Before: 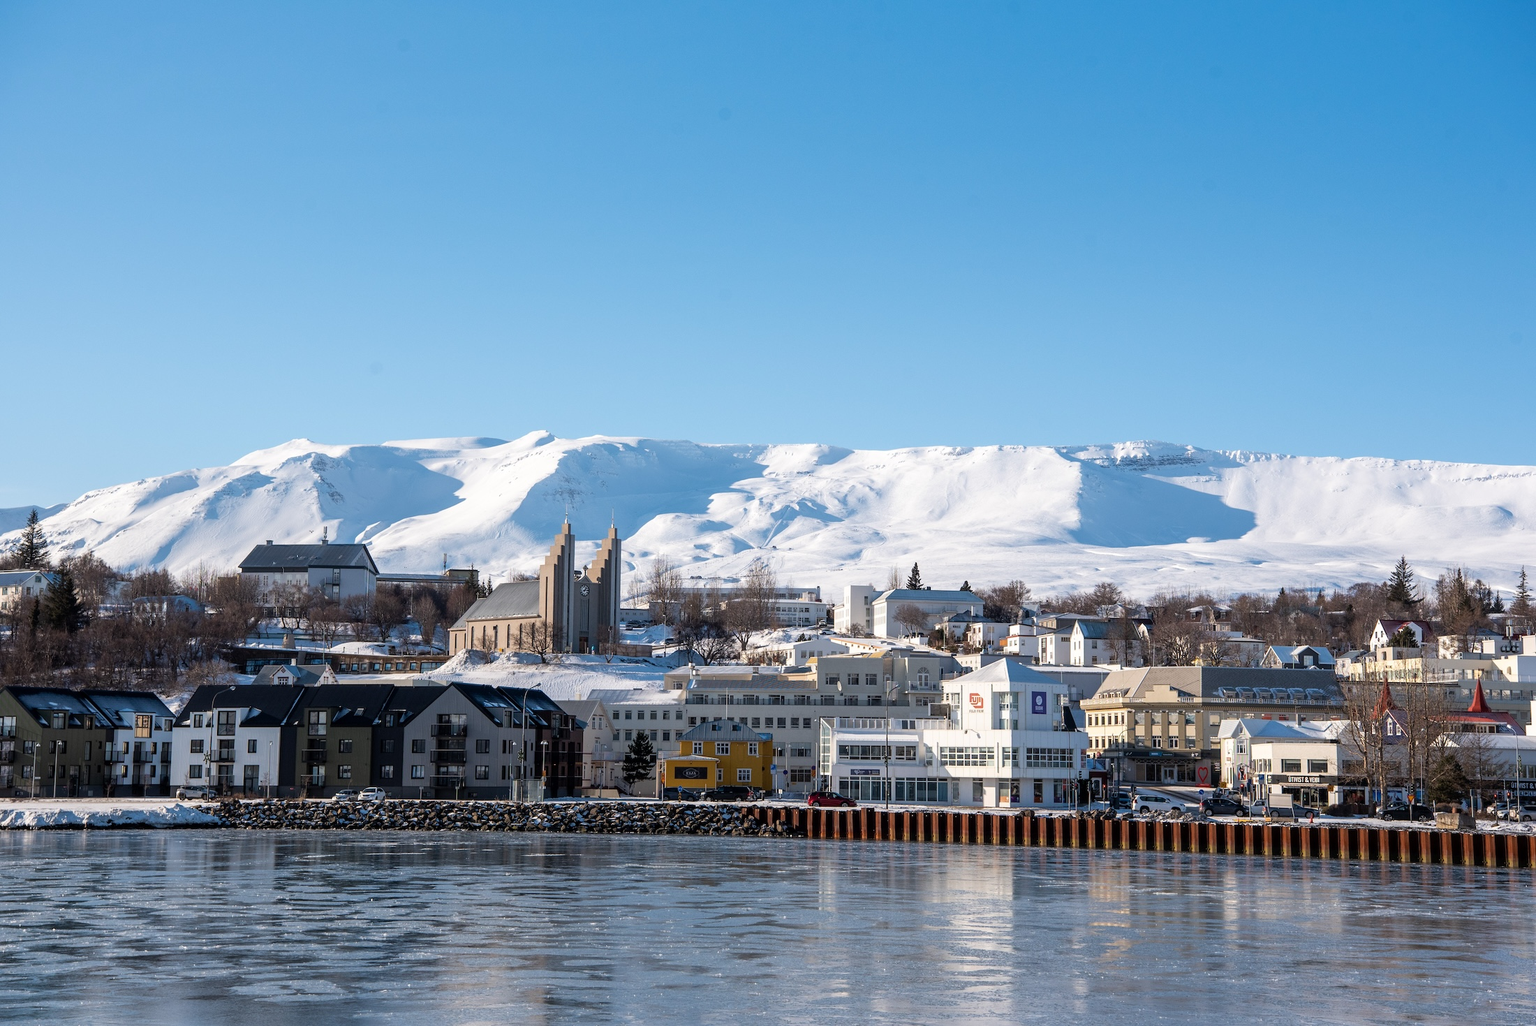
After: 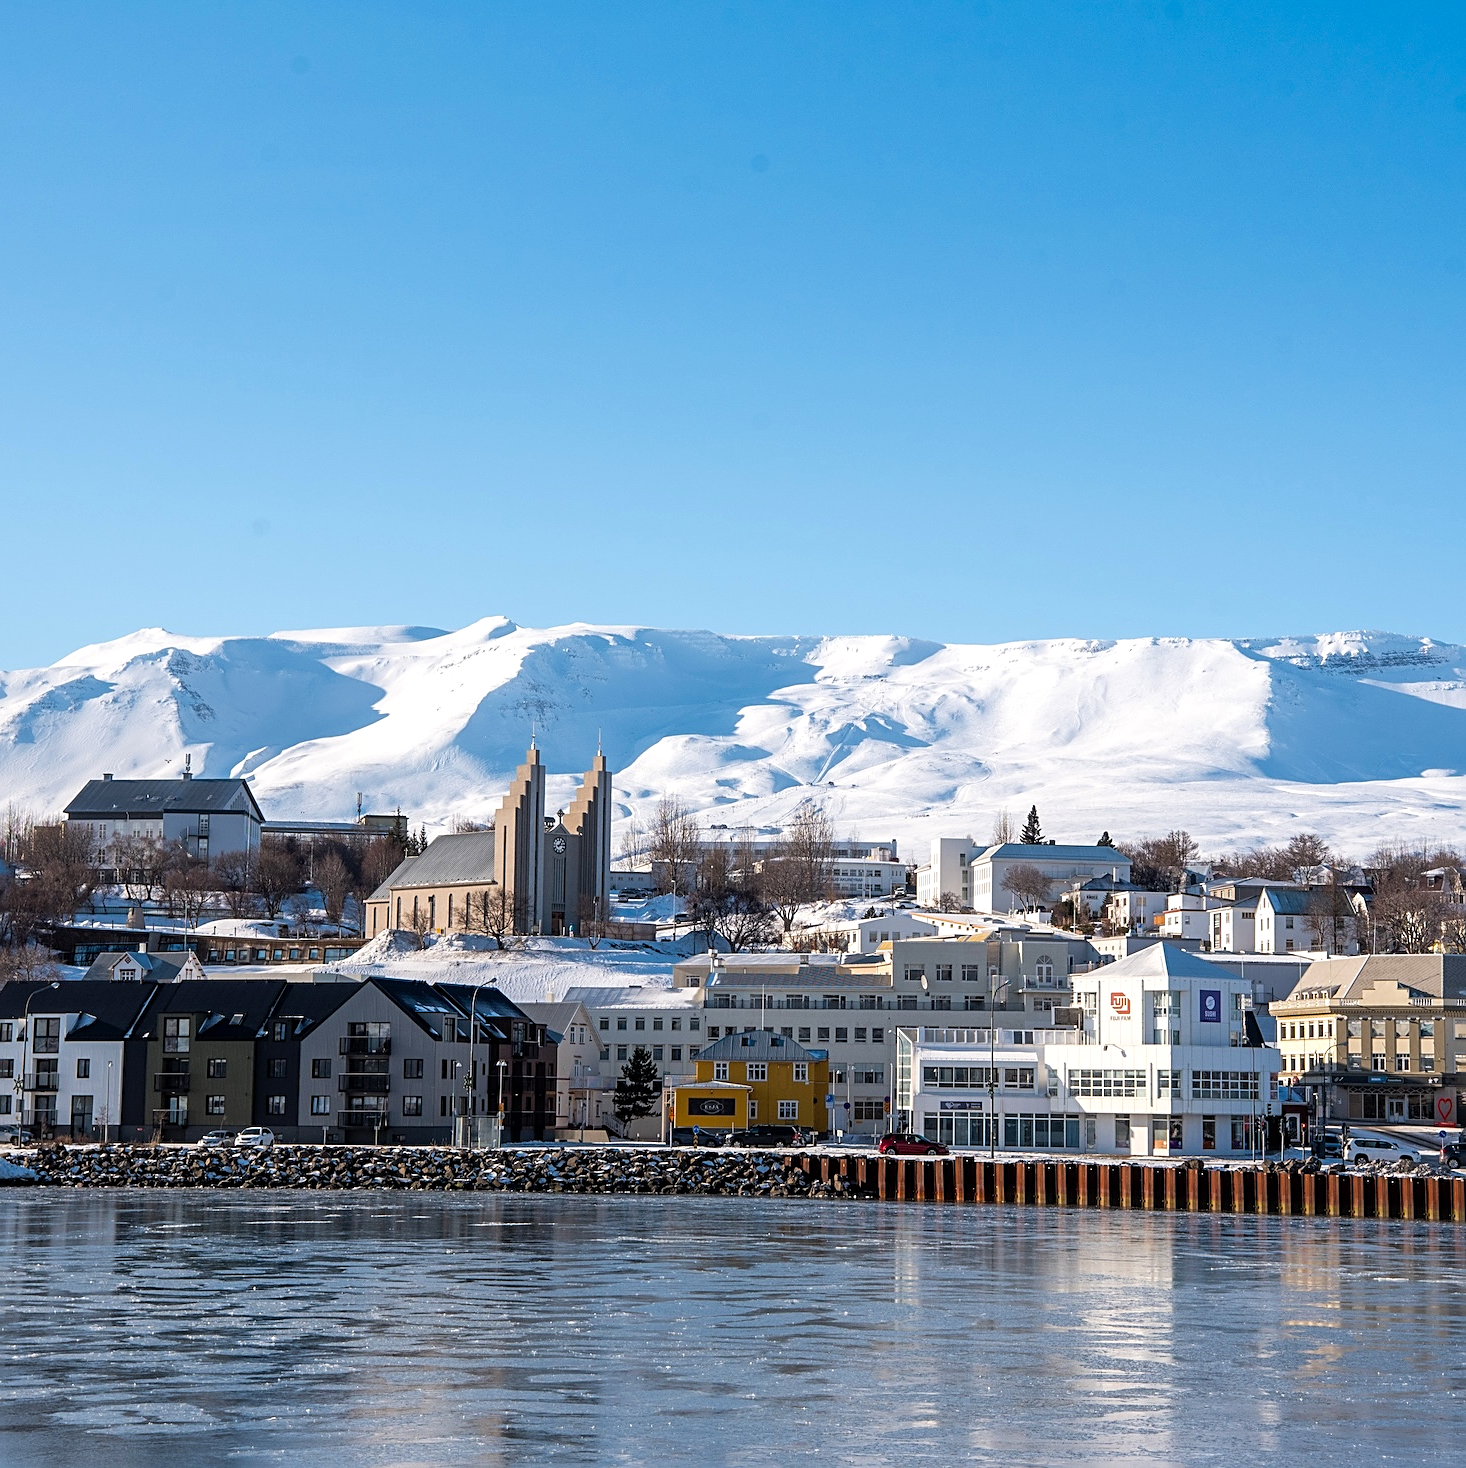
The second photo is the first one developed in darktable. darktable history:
rotate and perspective: automatic cropping off
exposure: exposure 0.127 EV, compensate highlight preservation false
color balance rgb: shadows fall-off 101%, linear chroma grading › mid-tones 7.63%, perceptual saturation grading › mid-tones 11.68%, mask middle-gray fulcrum 22.45%, global vibrance 10.11%, saturation formula JzAzBz (2021)
sharpen: on, module defaults
crop and rotate: left 12.648%, right 20.685%
